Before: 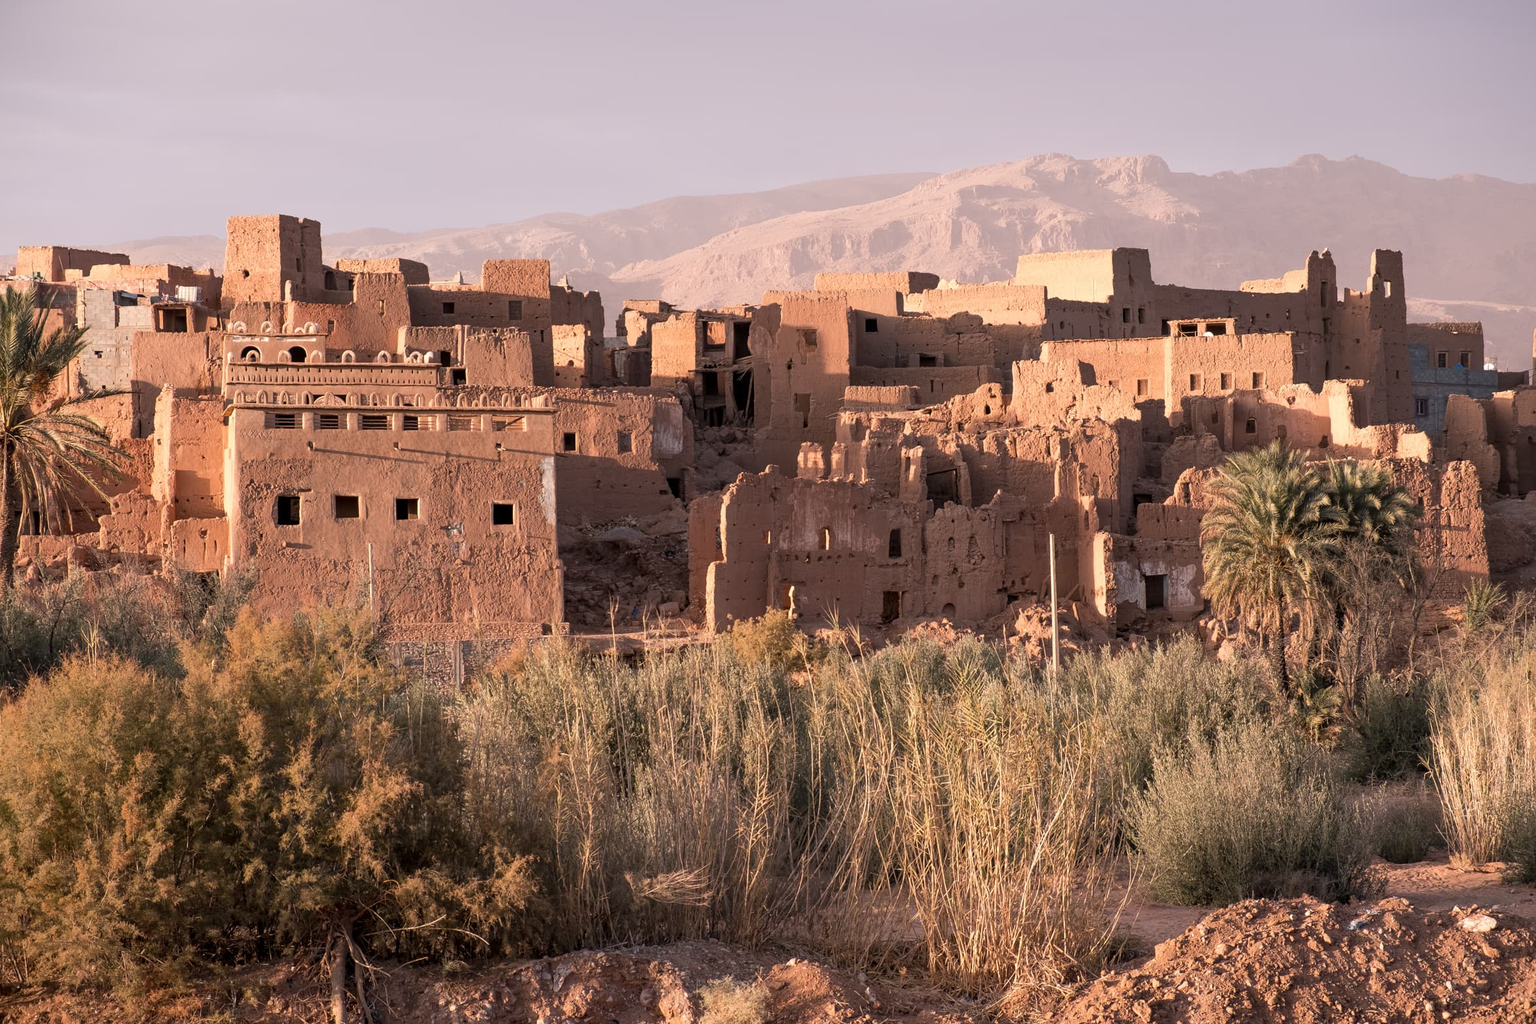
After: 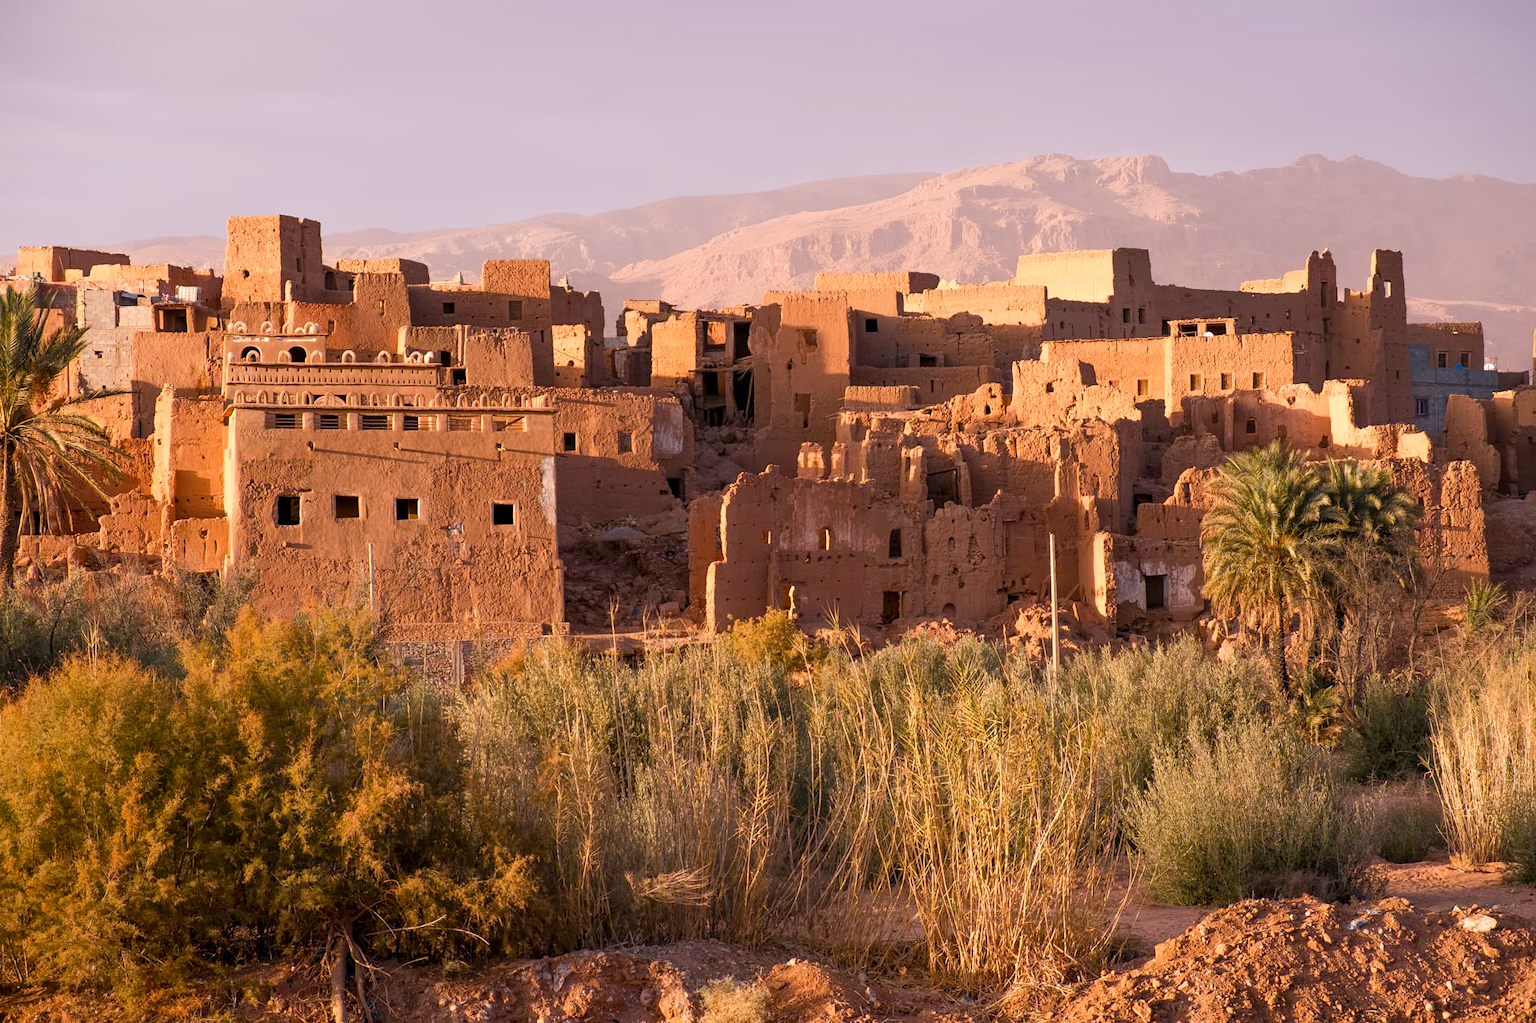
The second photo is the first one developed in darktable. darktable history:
color balance rgb: perceptual saturation grading › global saturation 15.266%, perceptual saturation grading › highlights -19.252%, perceptual saturation grading › shadows 19.923%, global vibrance 50.081%
